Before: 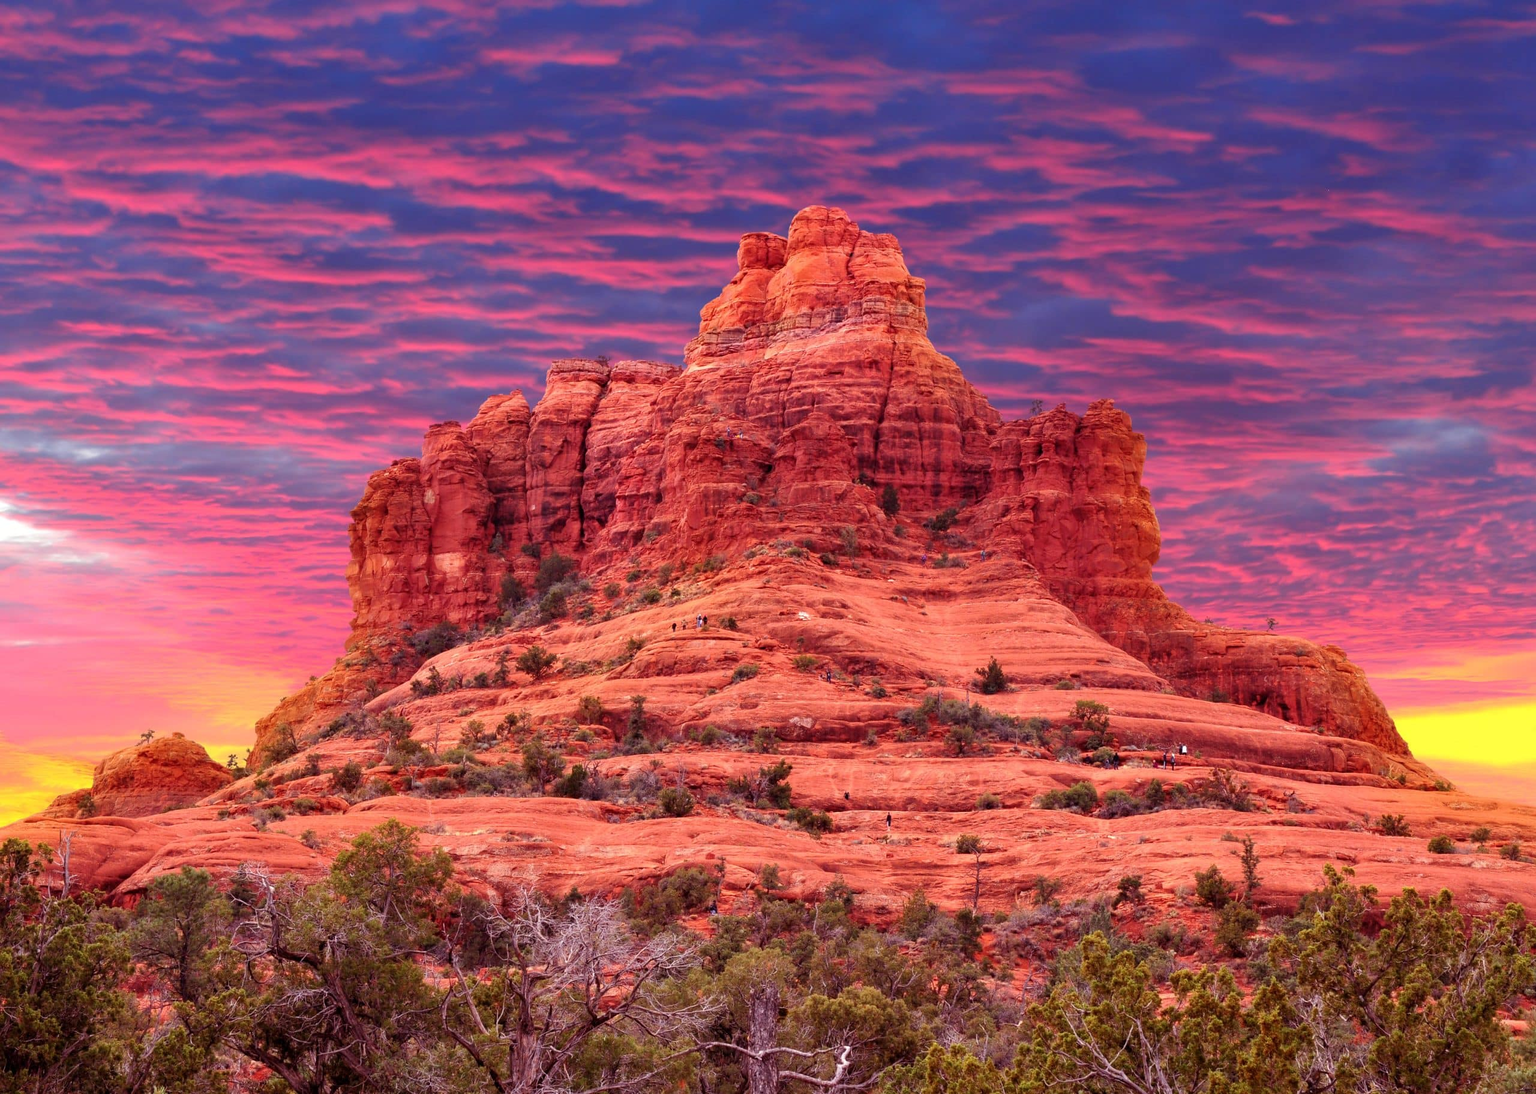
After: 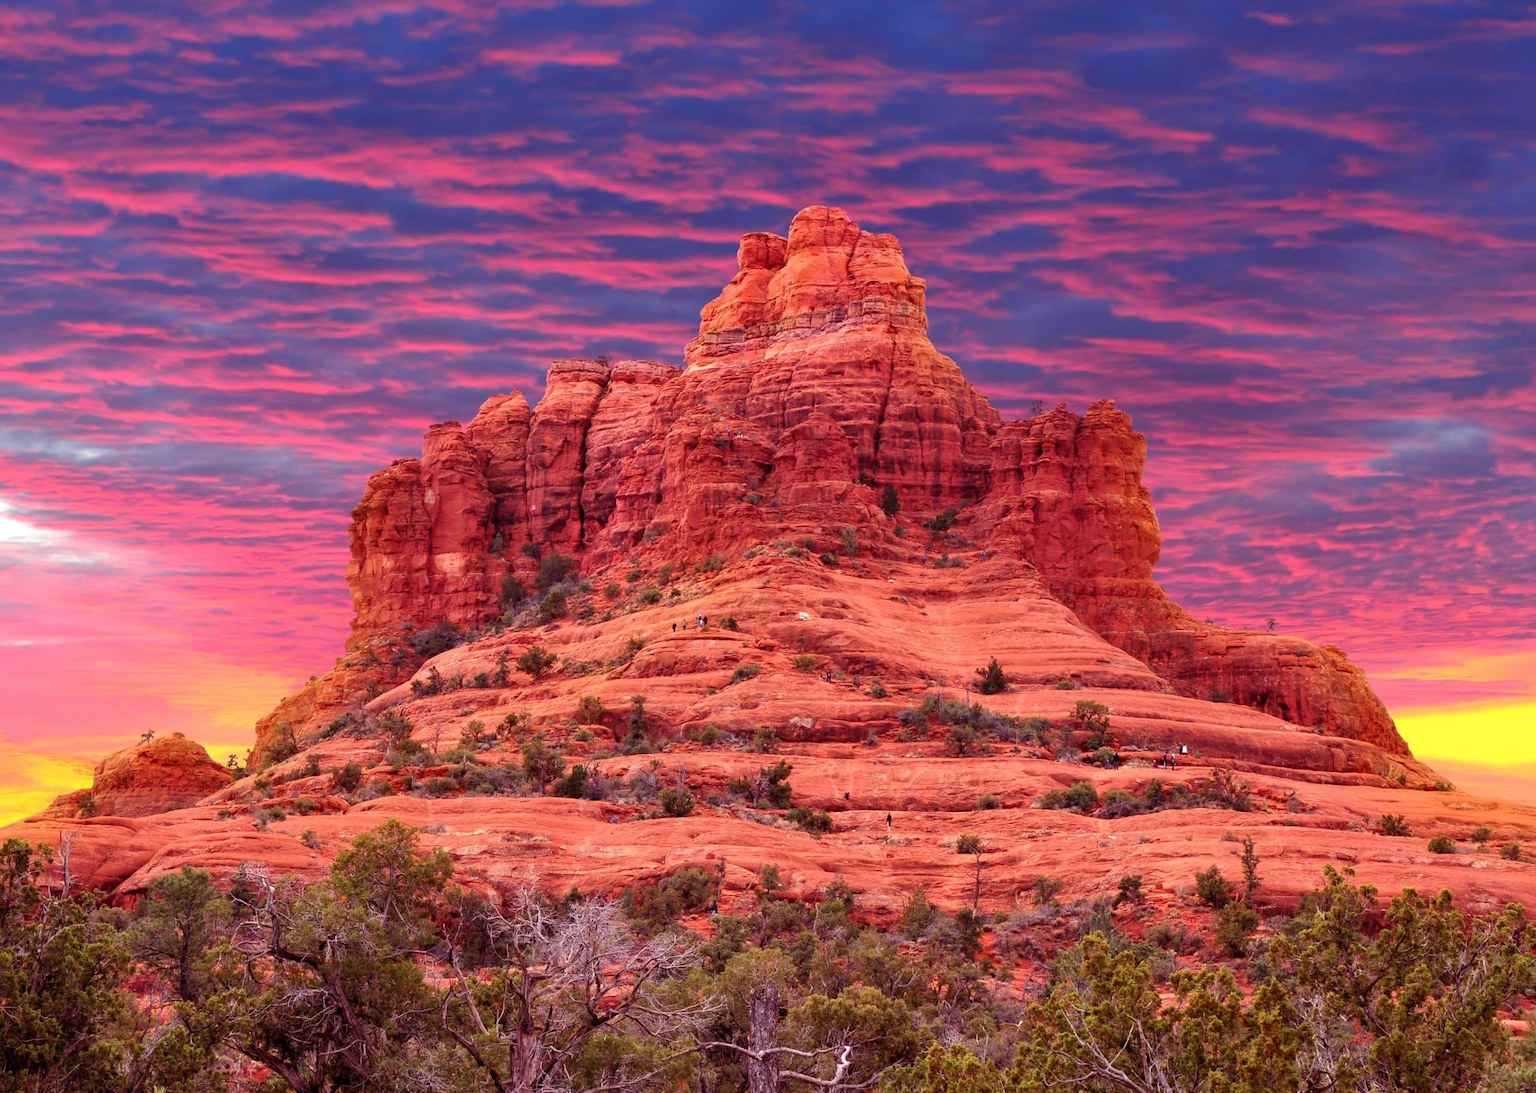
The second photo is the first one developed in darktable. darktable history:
tone equalizer: mask exposure compensation -0.5 EV
